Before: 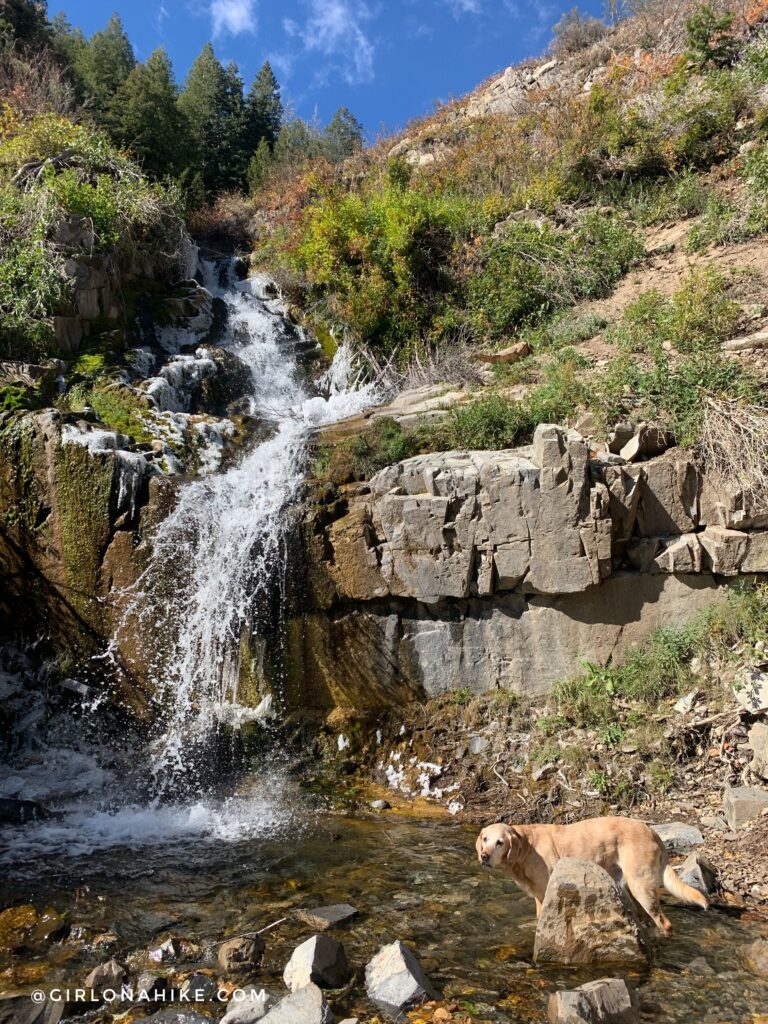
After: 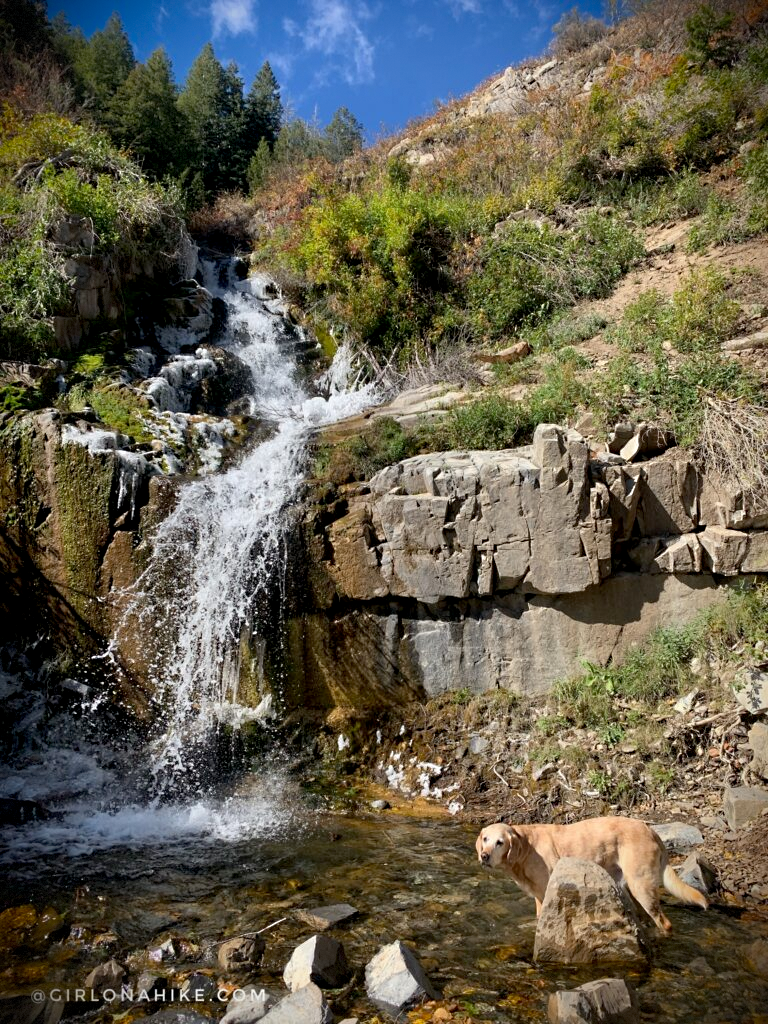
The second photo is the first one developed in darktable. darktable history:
shadows and highlights: radius 128.27, shadows 30.32, highlights -30.76, low approximation 0.01, soften with gaussian
exposure: black level correction 0.005, exposure 0.002 EV, compensate highlight preservation false
sharpen: radius 5.292, amount 0.317, threshold 26.27
vignetting: fall-off radius 70.36%, brightness -0.981, saturation 0.489, automatic ratio true, dithering 8-bit output
